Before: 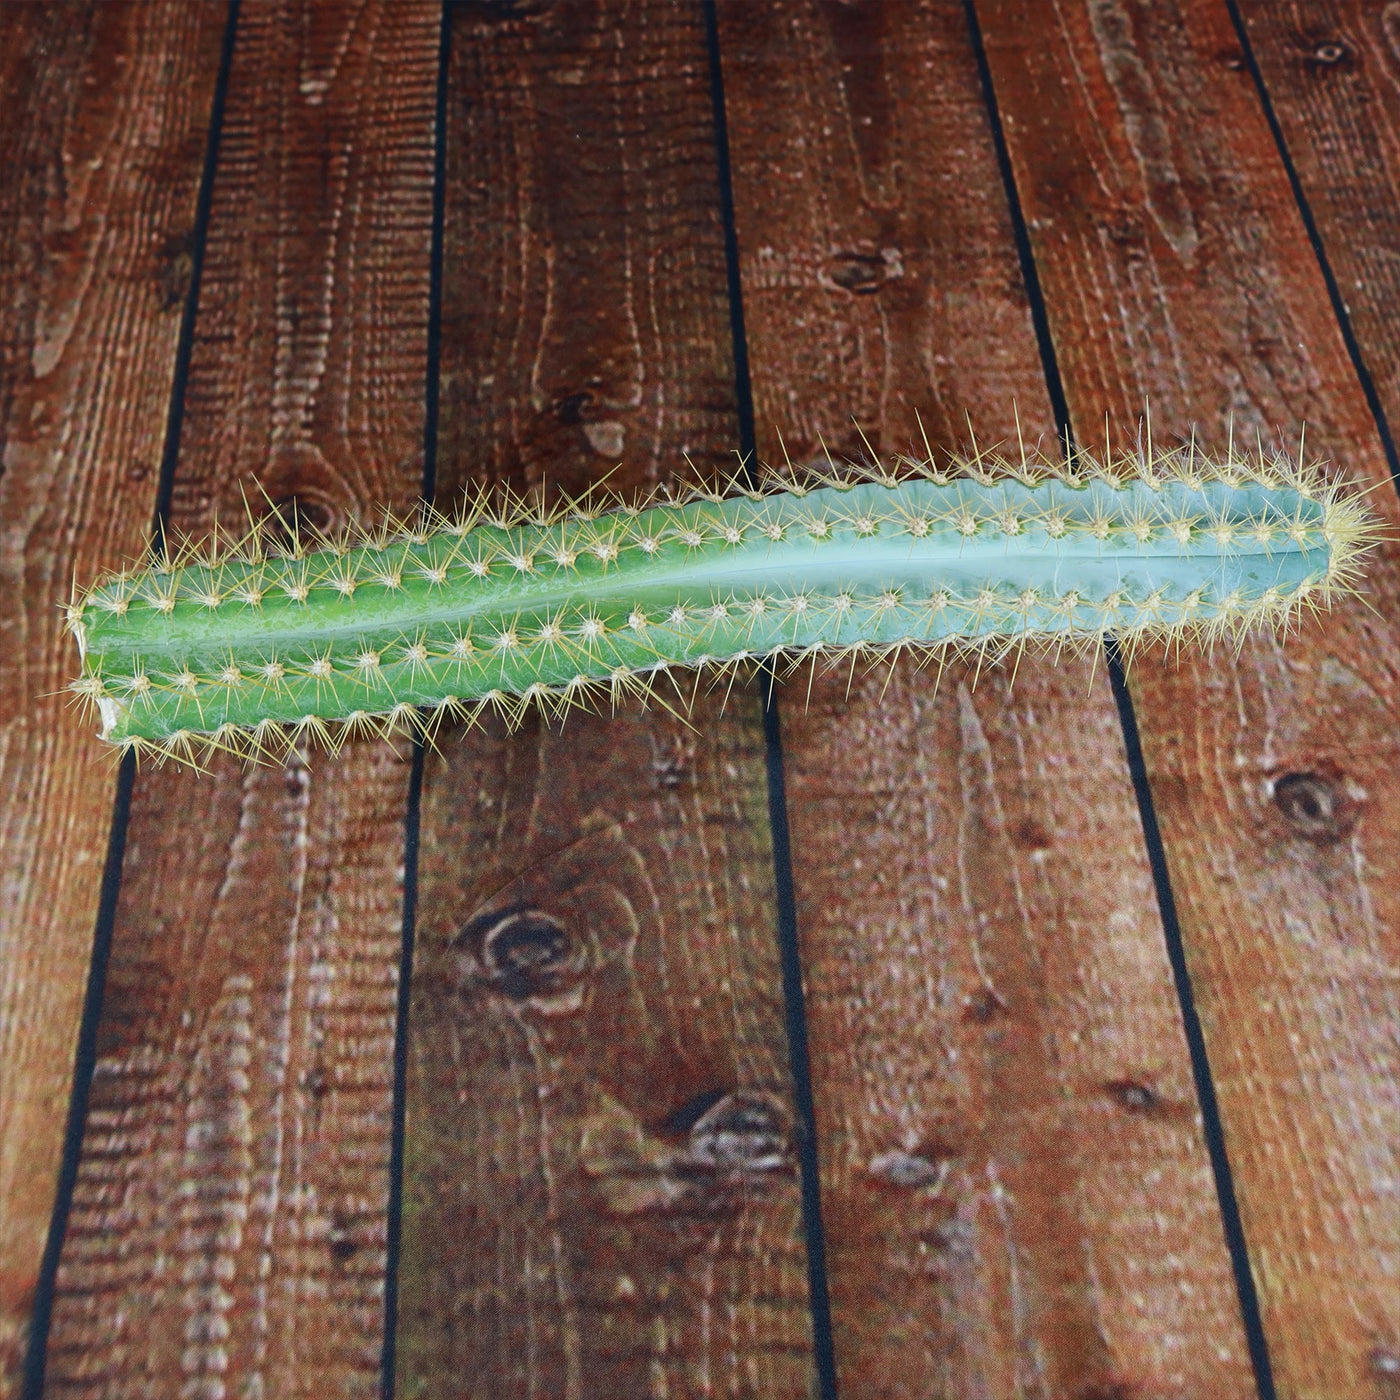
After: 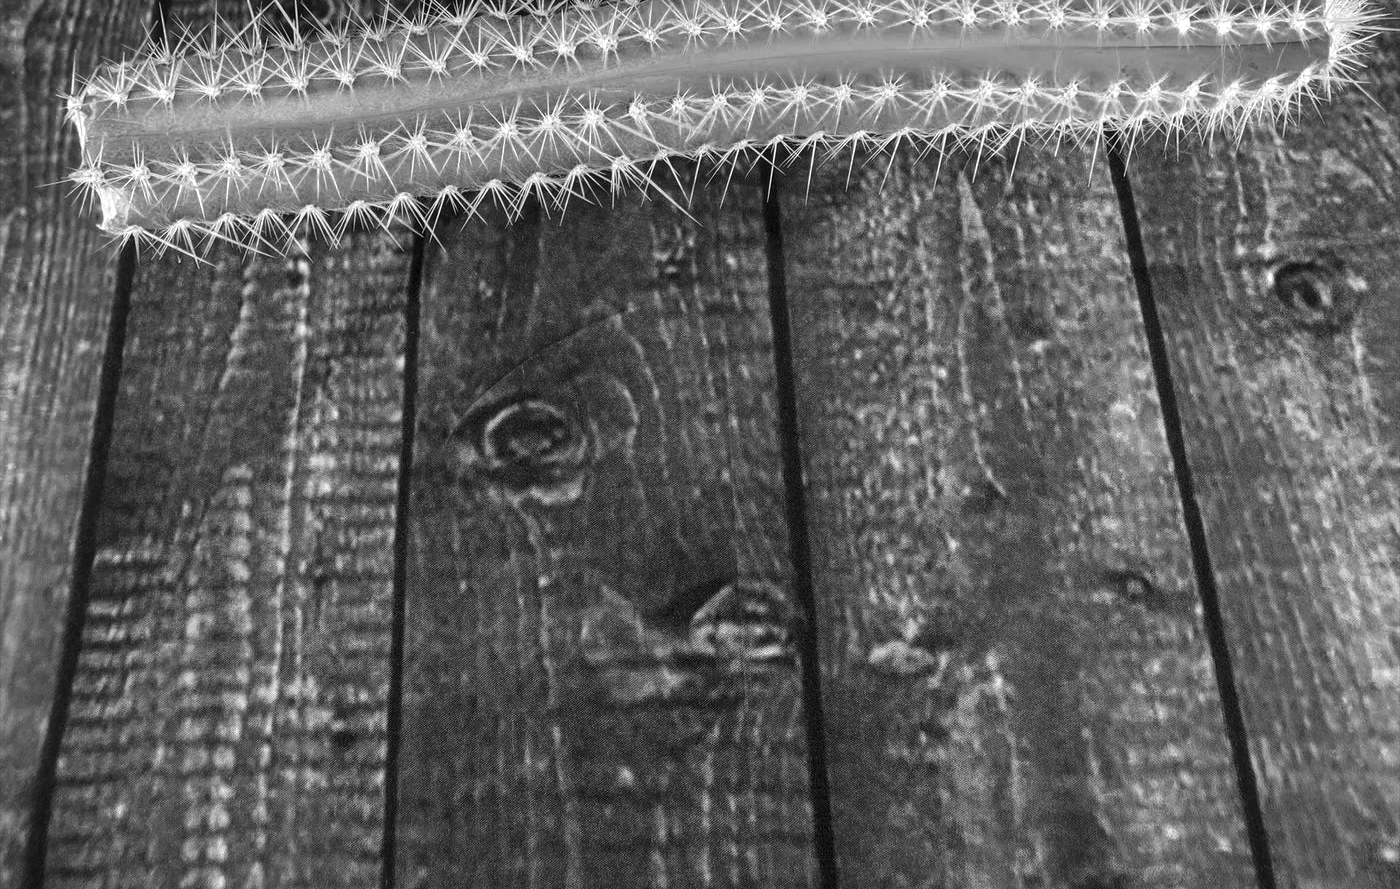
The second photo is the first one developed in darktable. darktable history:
tone equalizer: -8 EV -0.399 EV, -7 EV -0.355 EV, -6 EV -0.363 EV, -5 EV -0.198 EV, -3 EV 0.257 EV, -2 EV 0.314 EV, -1 EV 0.368 EV, +0 EV 0.393 EV, edges refinement/feathering 500, mask exposure compensation -1.57 EV, preserve details no
crop and rotate: top 36.49%
local contrast: on, module defaults
color zones: curves: ch0 [(0.002, 0.589) (0.107, 0.484) (0.146, 0.249) (0.217, 0.352) (0.309, 0.525) (0.39, 0.404) (0.455, 0.169) (0.597, 0.055) (0.724, 0.212) (0.775, 0.691) (0.869, 0.571) (1, 0.587)]; ch1 [(0, 0) (0.143, 0) (0.286, 0) (0.429, 0) (0.571, 0) (0.714, 0) (0.857, 0)]
color correction: highlights b* 0.065, saturation 1.28
